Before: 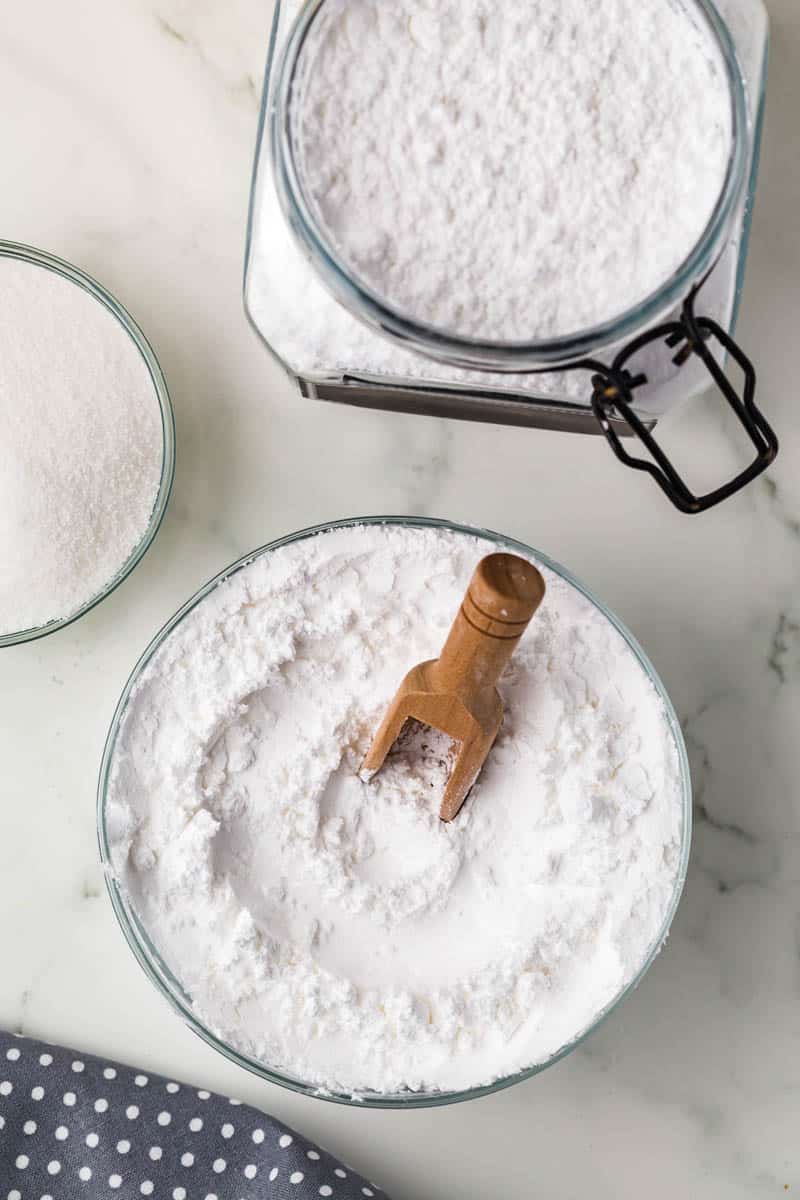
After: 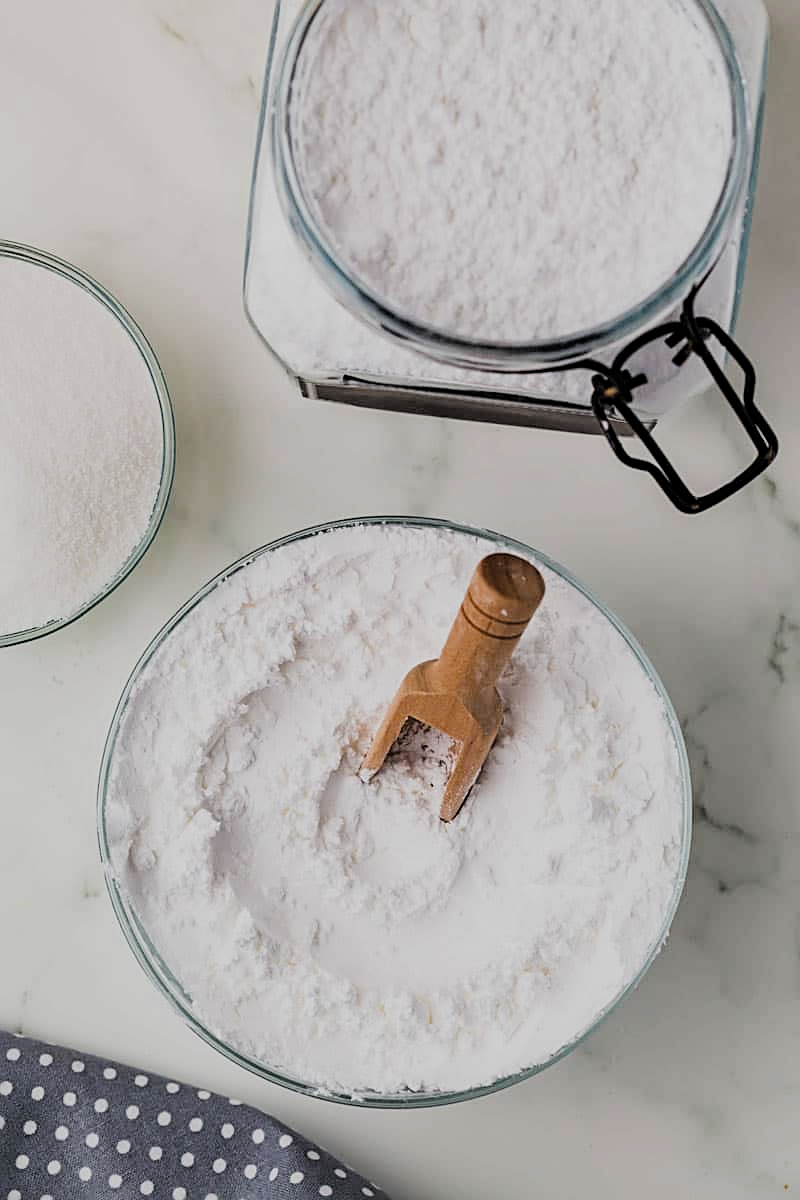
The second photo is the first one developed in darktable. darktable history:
filmic rgb: black relative exposure -6.65 EV, white relative exposure 4.56 EV, hardness 3.26, add noise in highlights 0.002, color science v3 (2019), use custom middle-gray values true, contrast in highlights soft
sharpen: on, module defaults
